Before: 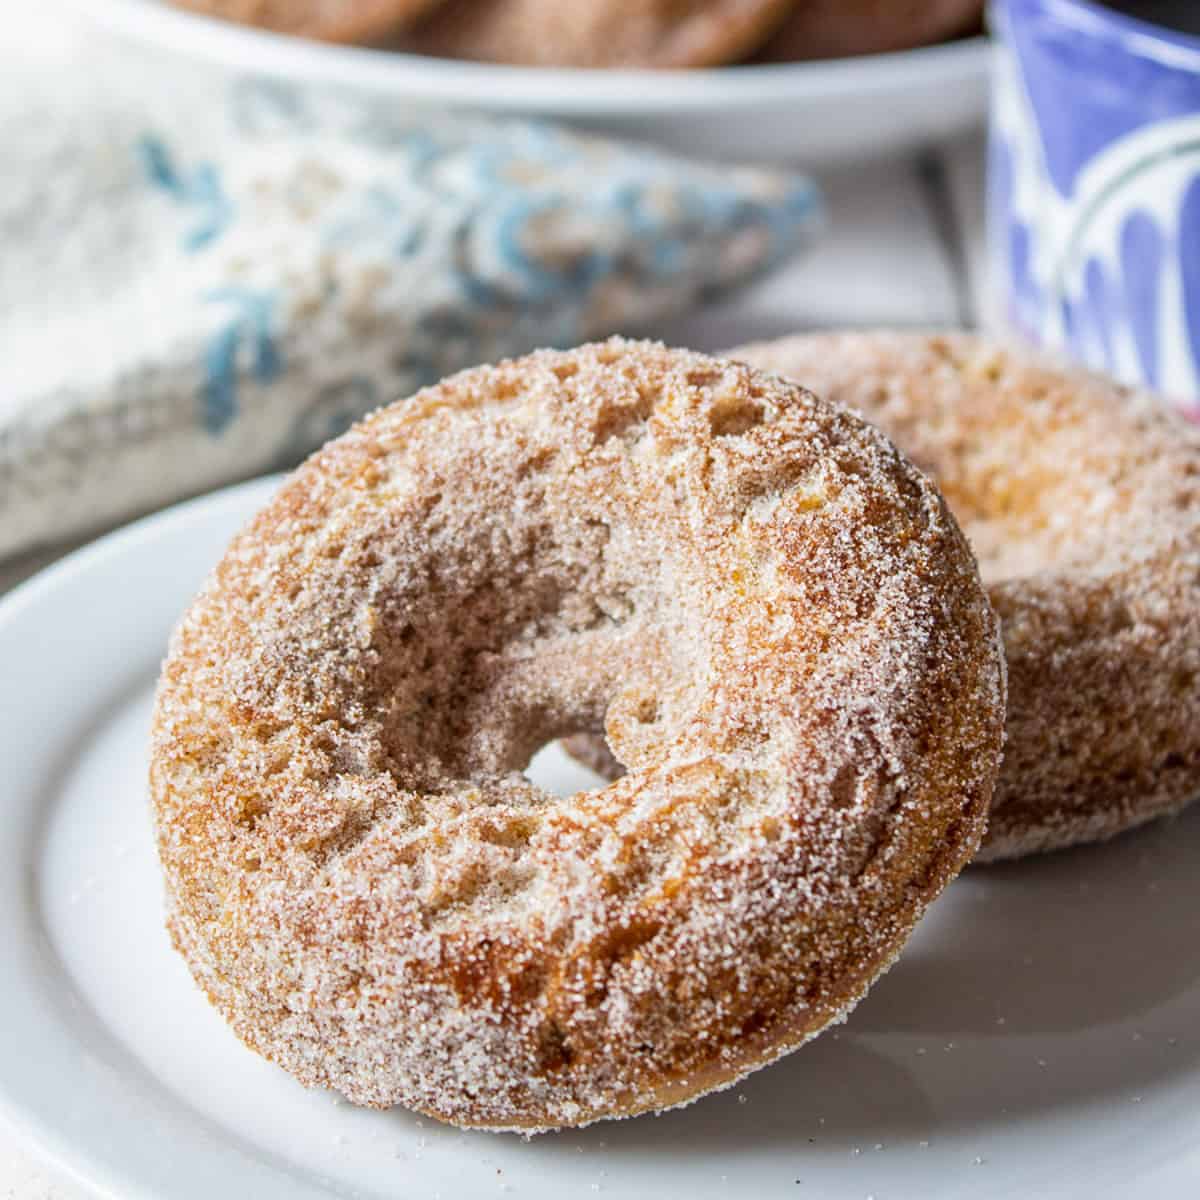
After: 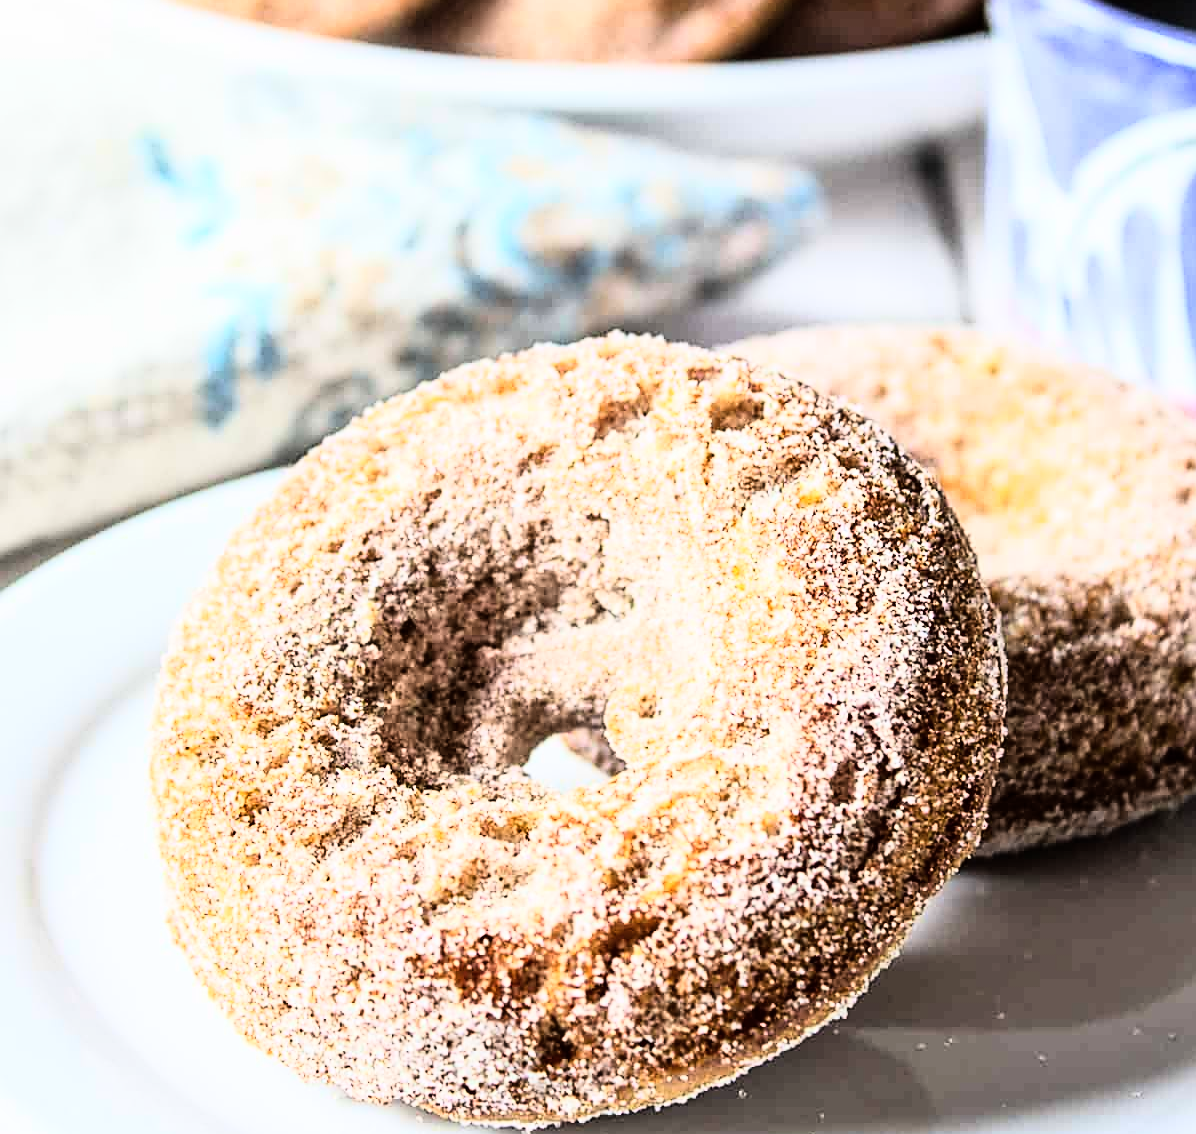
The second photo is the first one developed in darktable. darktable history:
rgb curve: curves: ch0 [(0, 0) (0.21, 0.15) (0.24, 0.21) (0.5, 0.75) (0.75, 0.96) (0.89, 0.99) (1, 1)]; ch1 [(0, 0.02) (0.21, 0.13) (0.25, 0.2) (0.5, 0.67) (0.75, 0.9) (0.89, 0.97) (1, 1)]; ch2 [(0, 0.02) (0.21, 0.13) (0.25, 0.2) (0.5, 0.67) (0.75, 0.9) (0.89, 0.97) (1, 1)], compensate middle gray true
sharpen: on, module defaults
exposure: exposure -0.157 EV, compensate highlight preservation false
contrast brightness saturation: saturation -0.05
crop: top 0.448%, right 0.264%, bottom 5.045%
